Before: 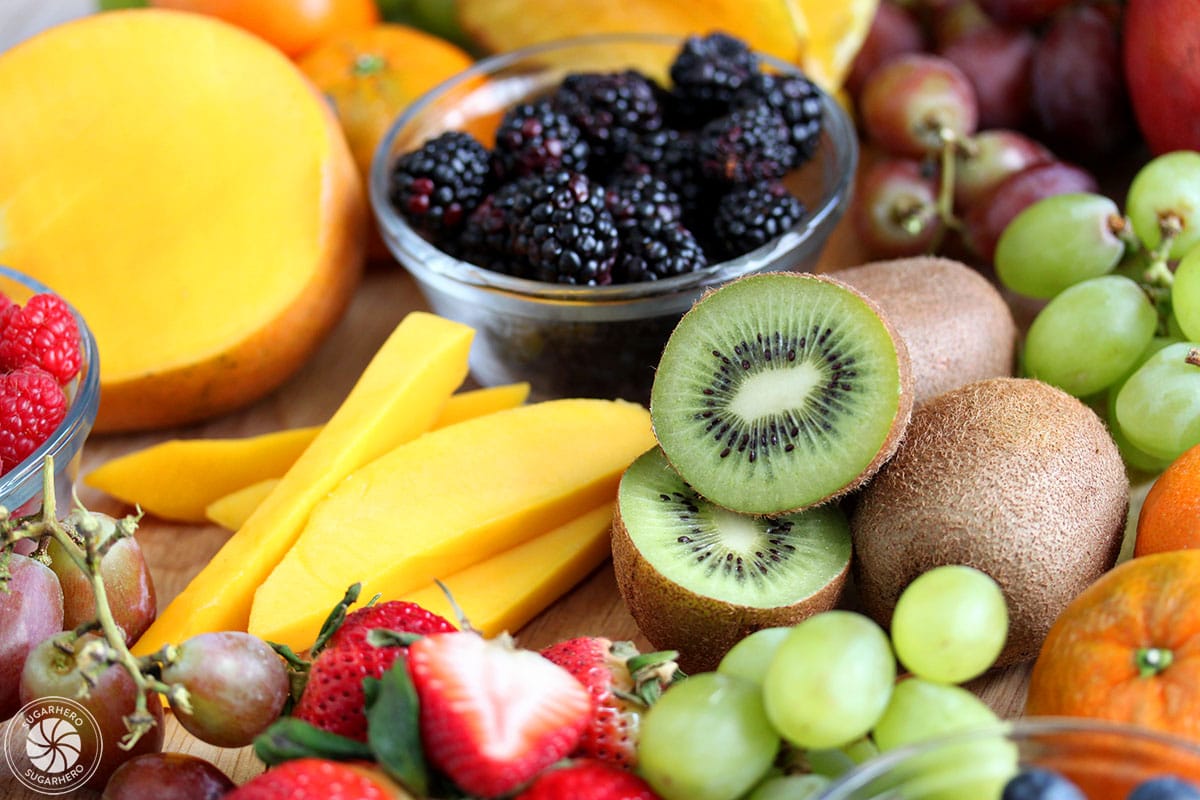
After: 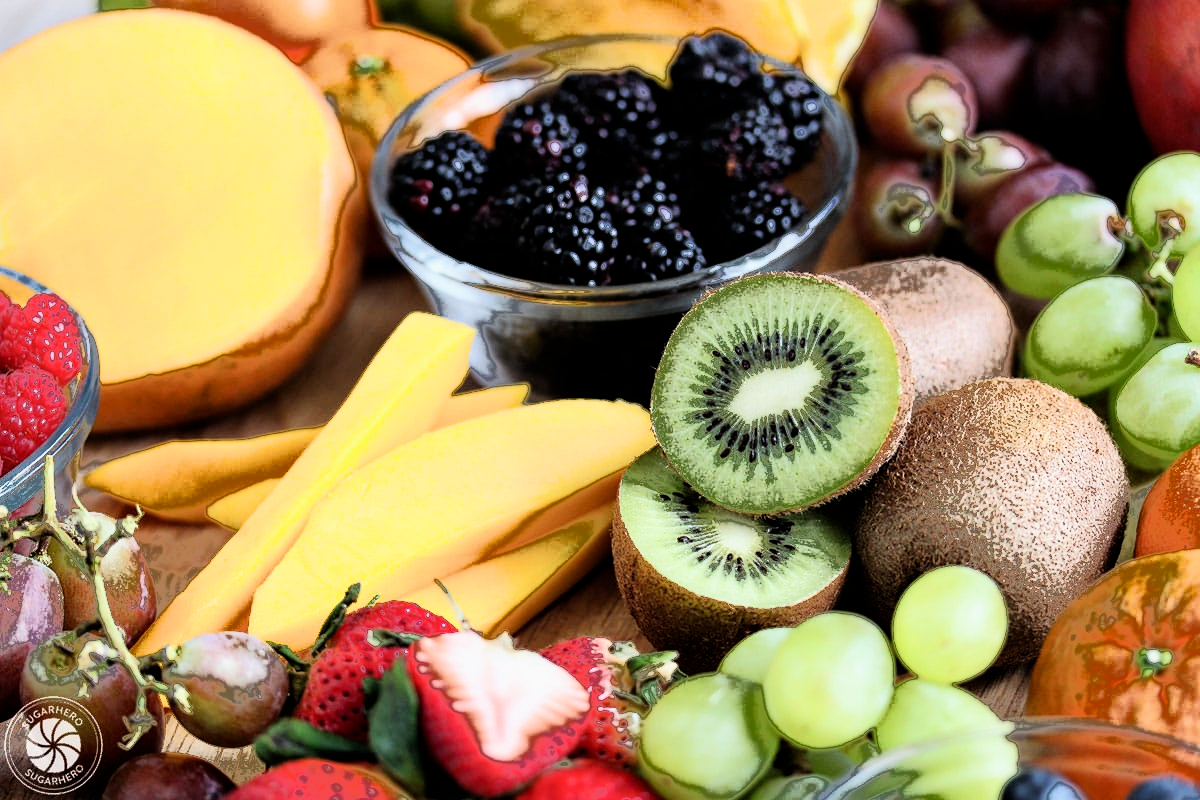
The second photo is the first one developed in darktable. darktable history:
filmic rgb: black relative exposure -5.42 EV, white relative exposure 2.85 EV, dynamic range scaling -37.73%, hardness 4, contrast 1.605, highlights saturation mix -0.93%
fill light: exposure -0.73 EV, center 0.69, width 2.2
